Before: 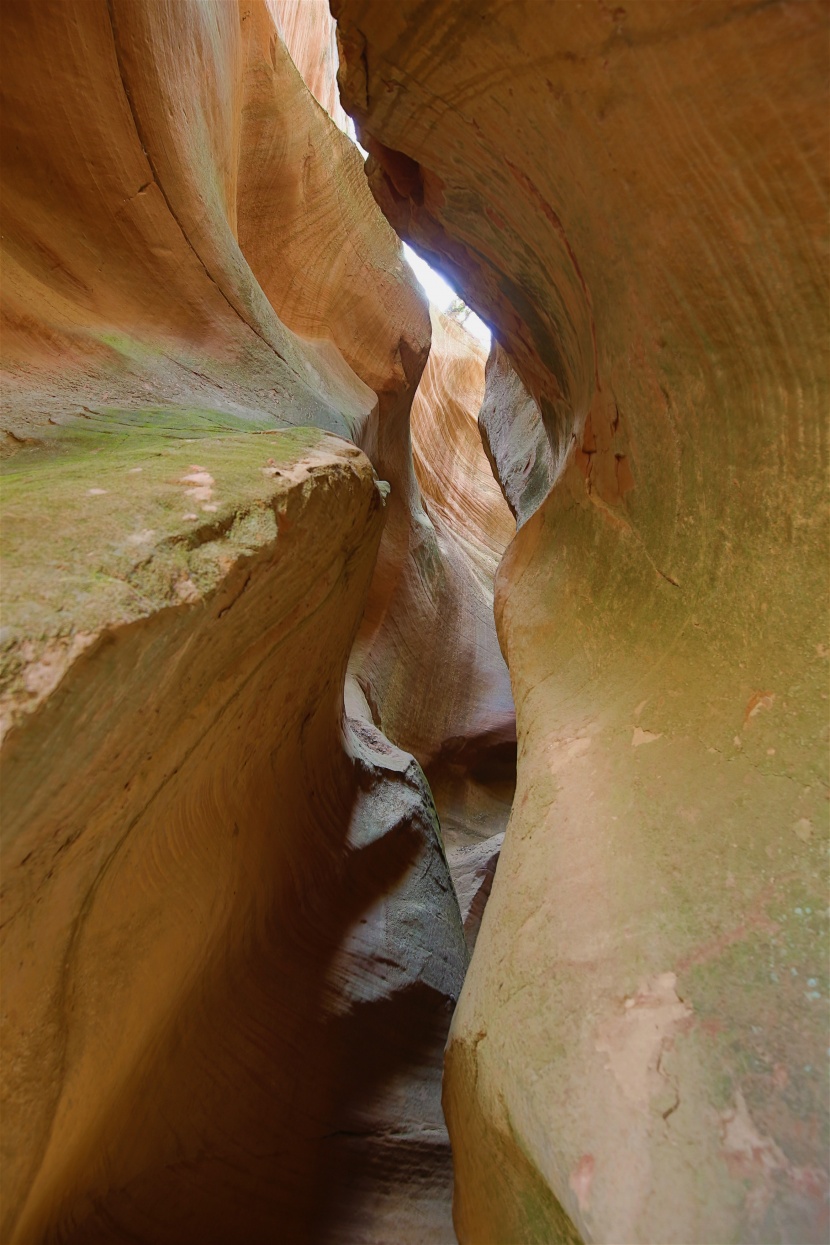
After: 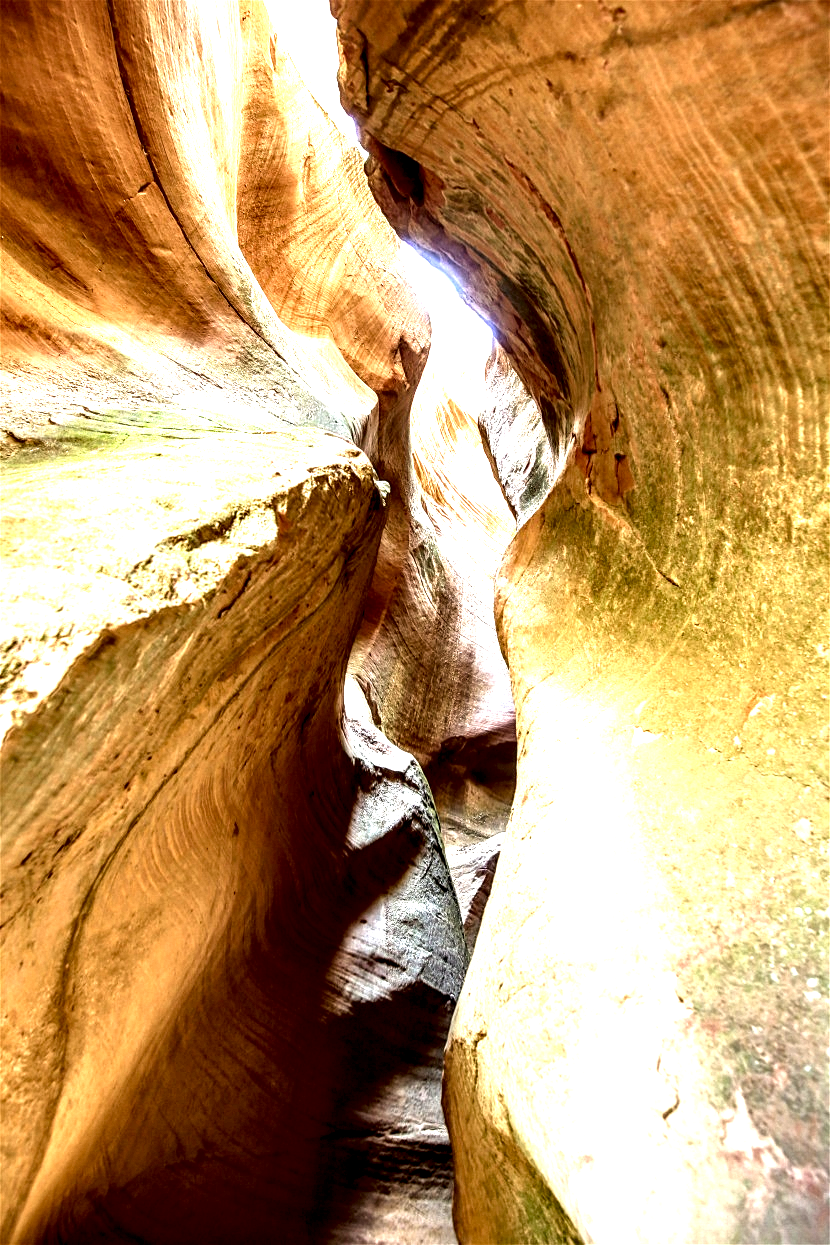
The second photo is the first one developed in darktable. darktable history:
exposure: black level correction 0.001, exposure 1.81 EV, compensate exposure bias true, compensate highlight preservation false
local contrast: highlights 108%, shadows 45%, detail 294%
